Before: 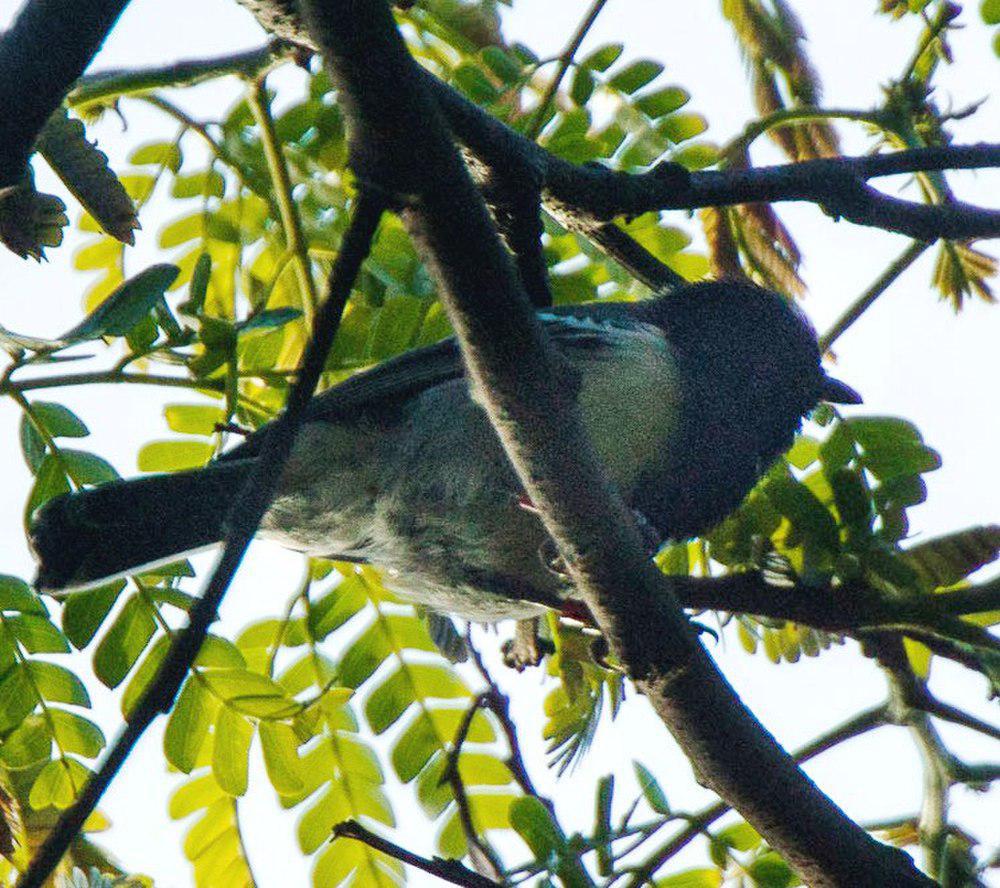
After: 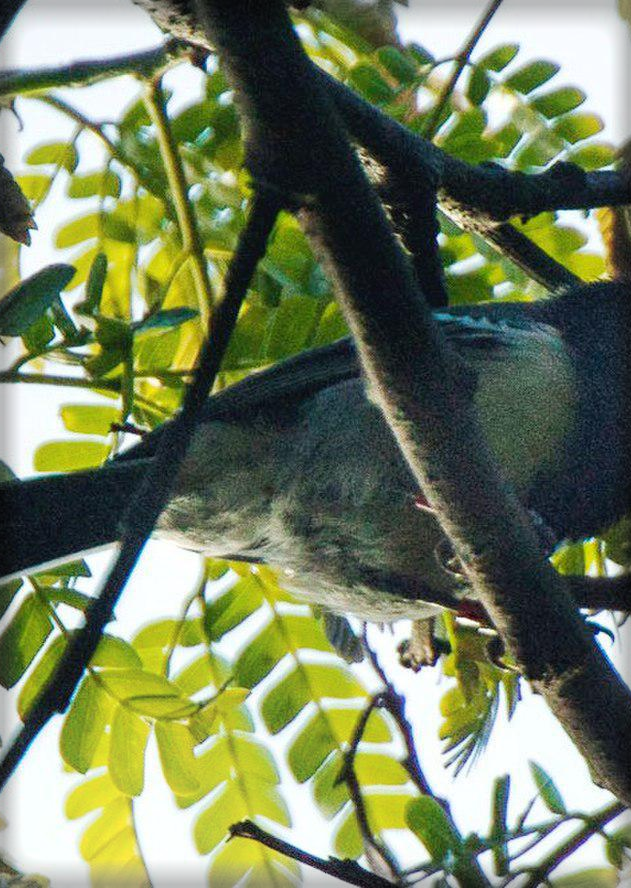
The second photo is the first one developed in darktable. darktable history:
shadows and highlights: shadows -25.2, highlights 51.21, soften with gaussian
crop: left 10.42%, right 26.403%
vignetting: fall-off start 93.4%, fall-off radius 5.63%, automatic ratio true, width/height ratio 1.33, shape 0.05, unbound false
